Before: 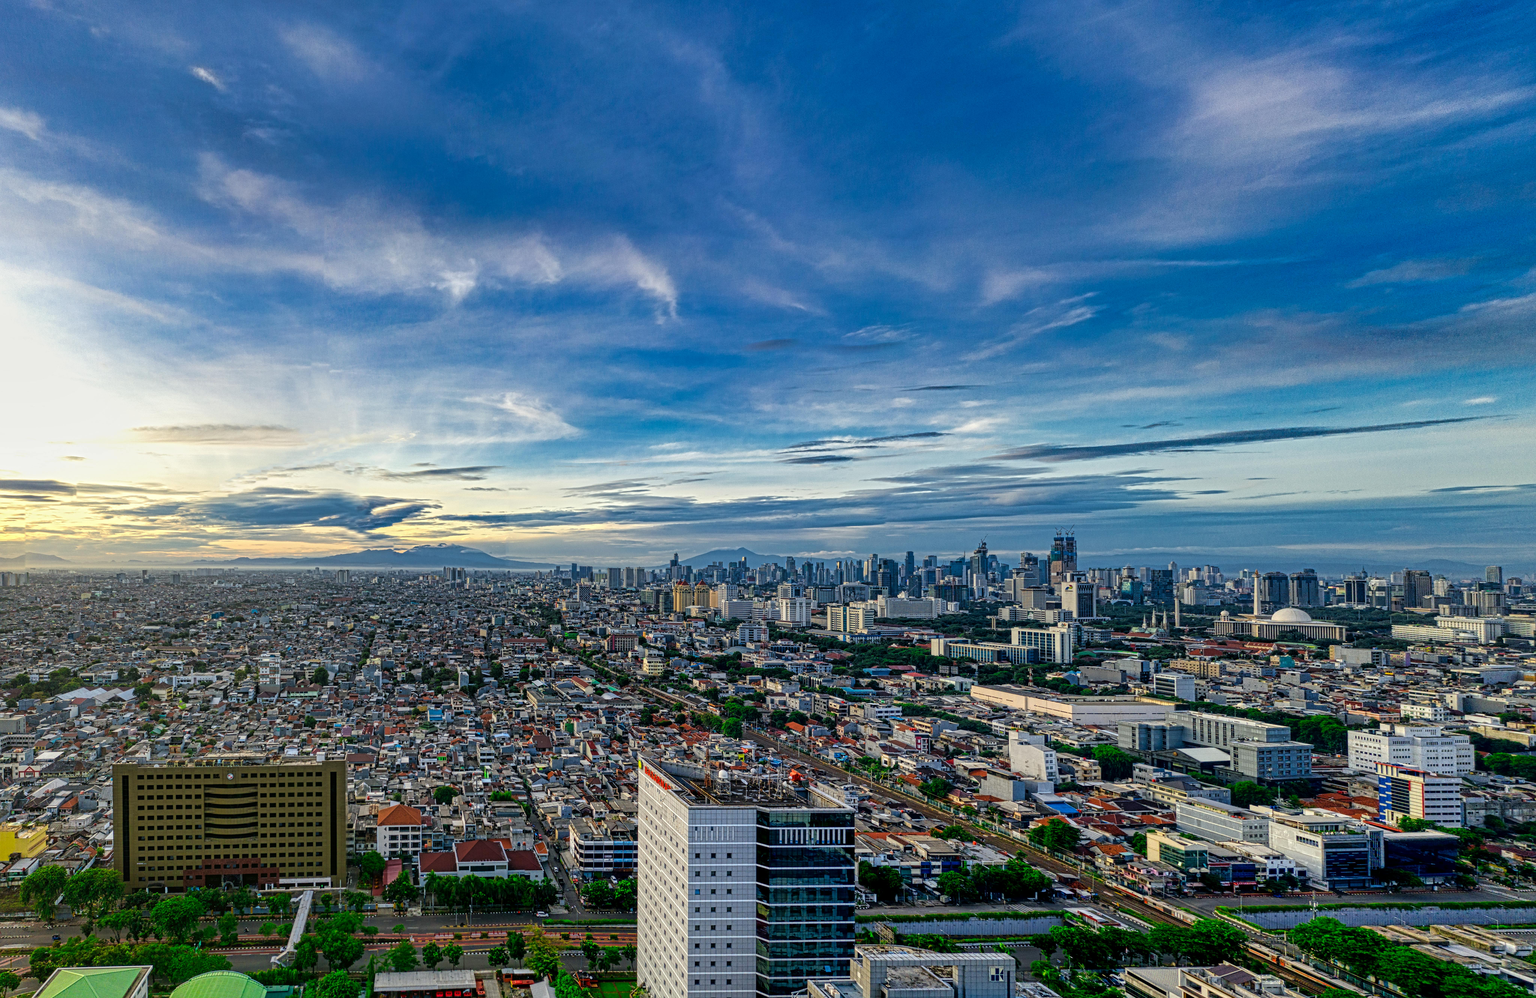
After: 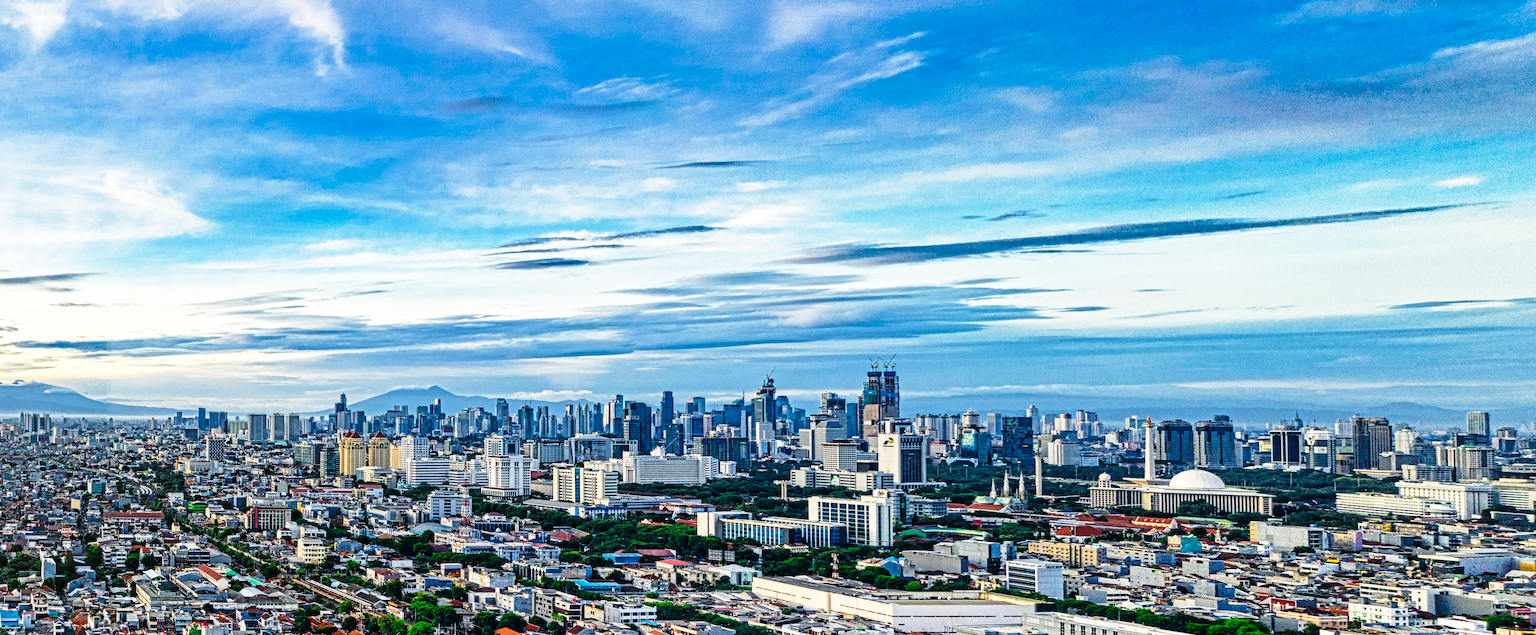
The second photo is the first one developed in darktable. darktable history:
base curve: curves: ch0 [(0, 0) (0.026, 0.03) (0.109, 0.232) (0.351, 0.748) (0.669, 0.968) (1, 1)], preserve colors none
crop and rotate: left 27.938%, top 27.046%, bottom 27.046%
